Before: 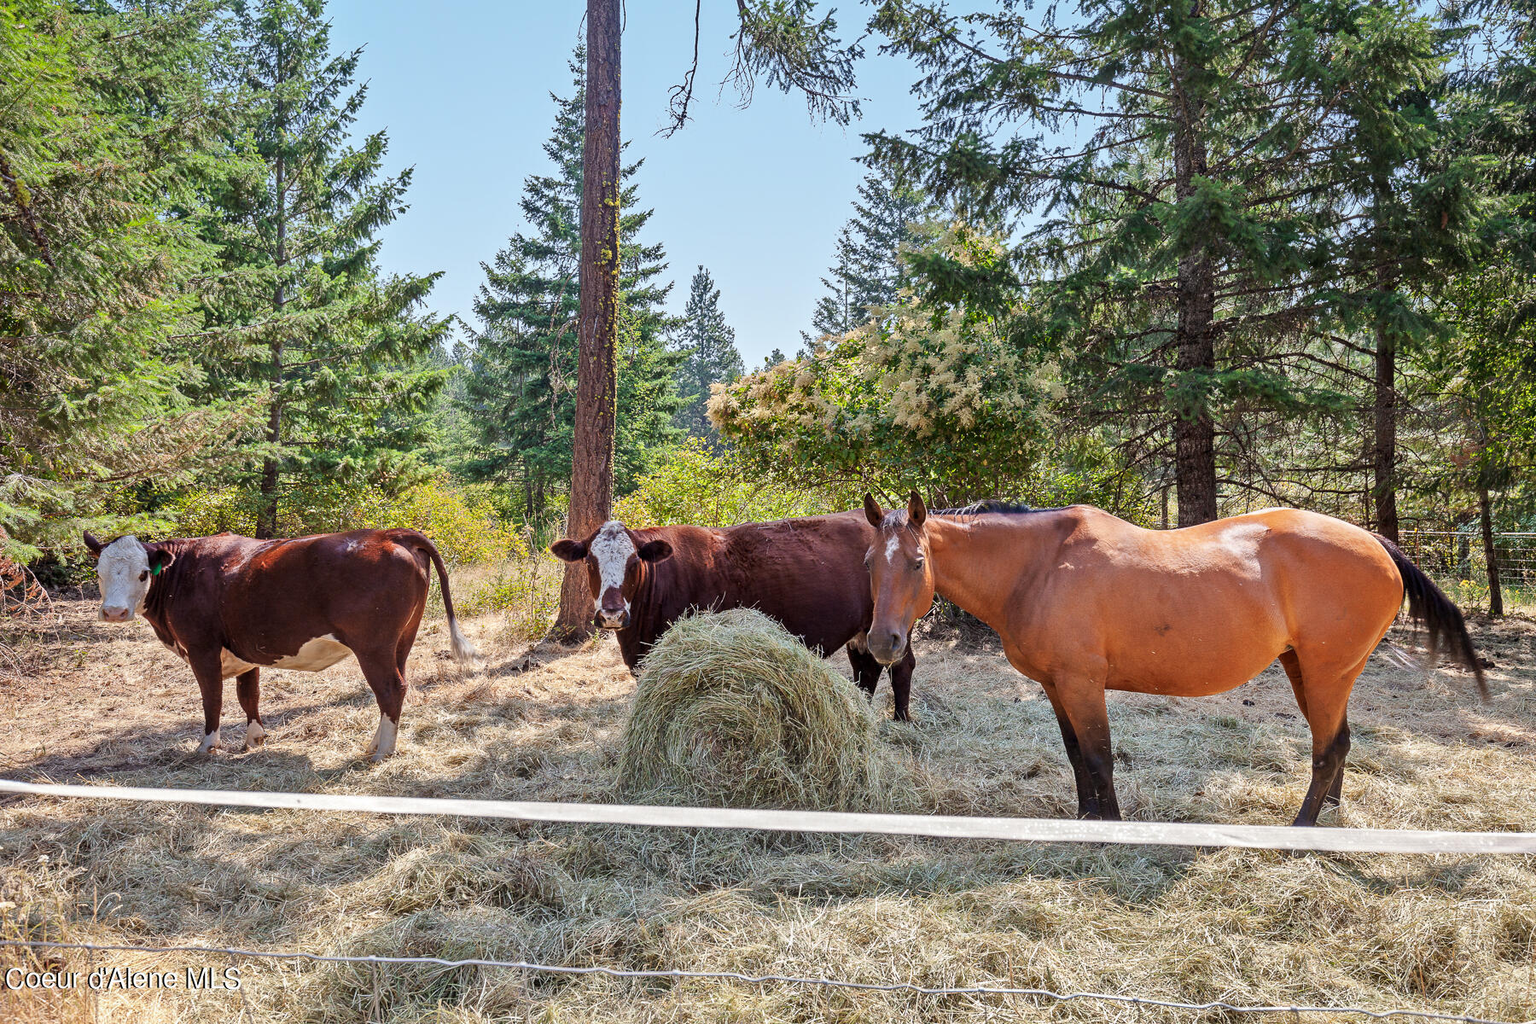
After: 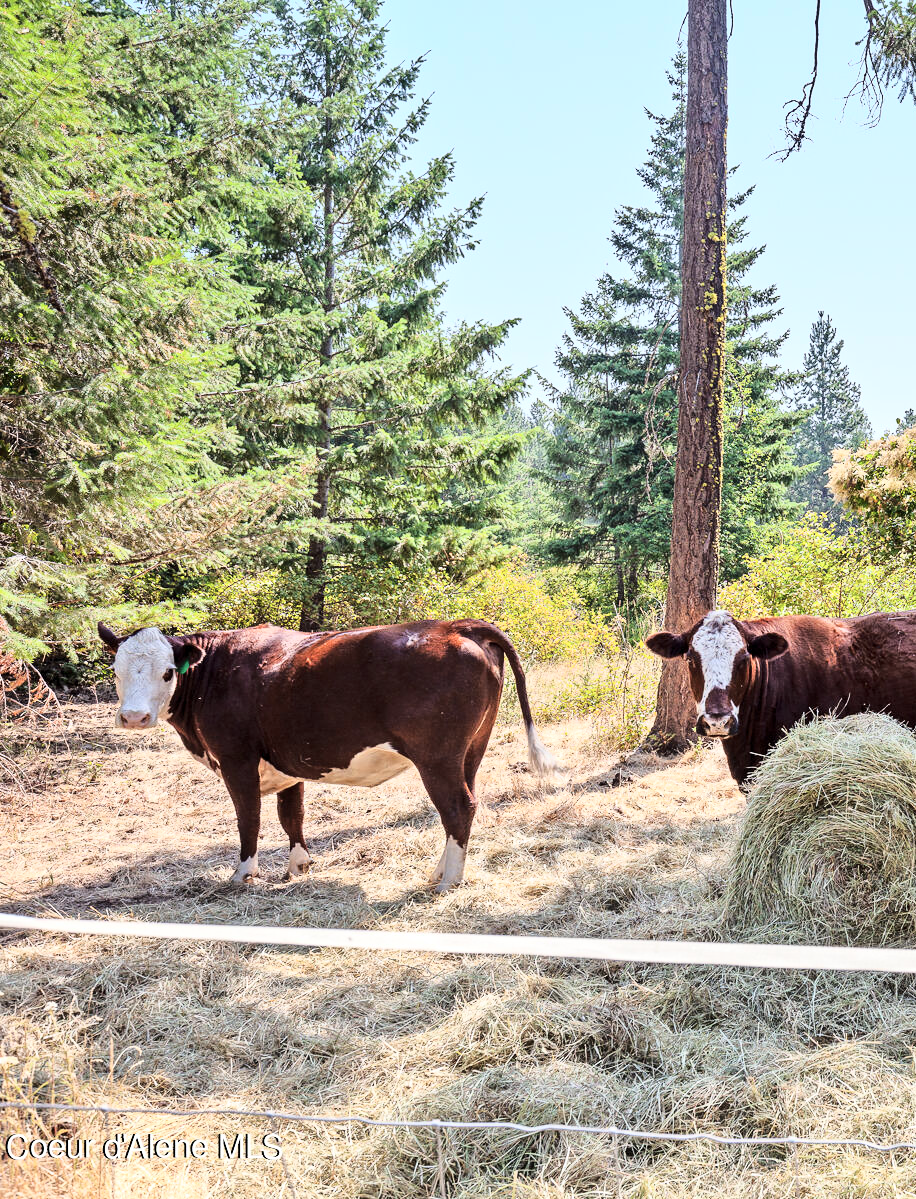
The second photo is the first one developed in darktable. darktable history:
exposure: black level correction 0.001, compensate exposure bias true, compensate highlight preservation false
tone equalizer: edges refinement/feathering 500, mask exposure compensation -1.57 EV, preserve details no
base curve: curves: ch0 [(0, 0) (0.028, 0.03) (0.121, 0.232) (0.46, 0.748) (0.859, 0.968) (1, 1)]
contrast brightness saturation: saturation -0.165
crop and rotate: left 0.02%, top 0%, right 49.052%
